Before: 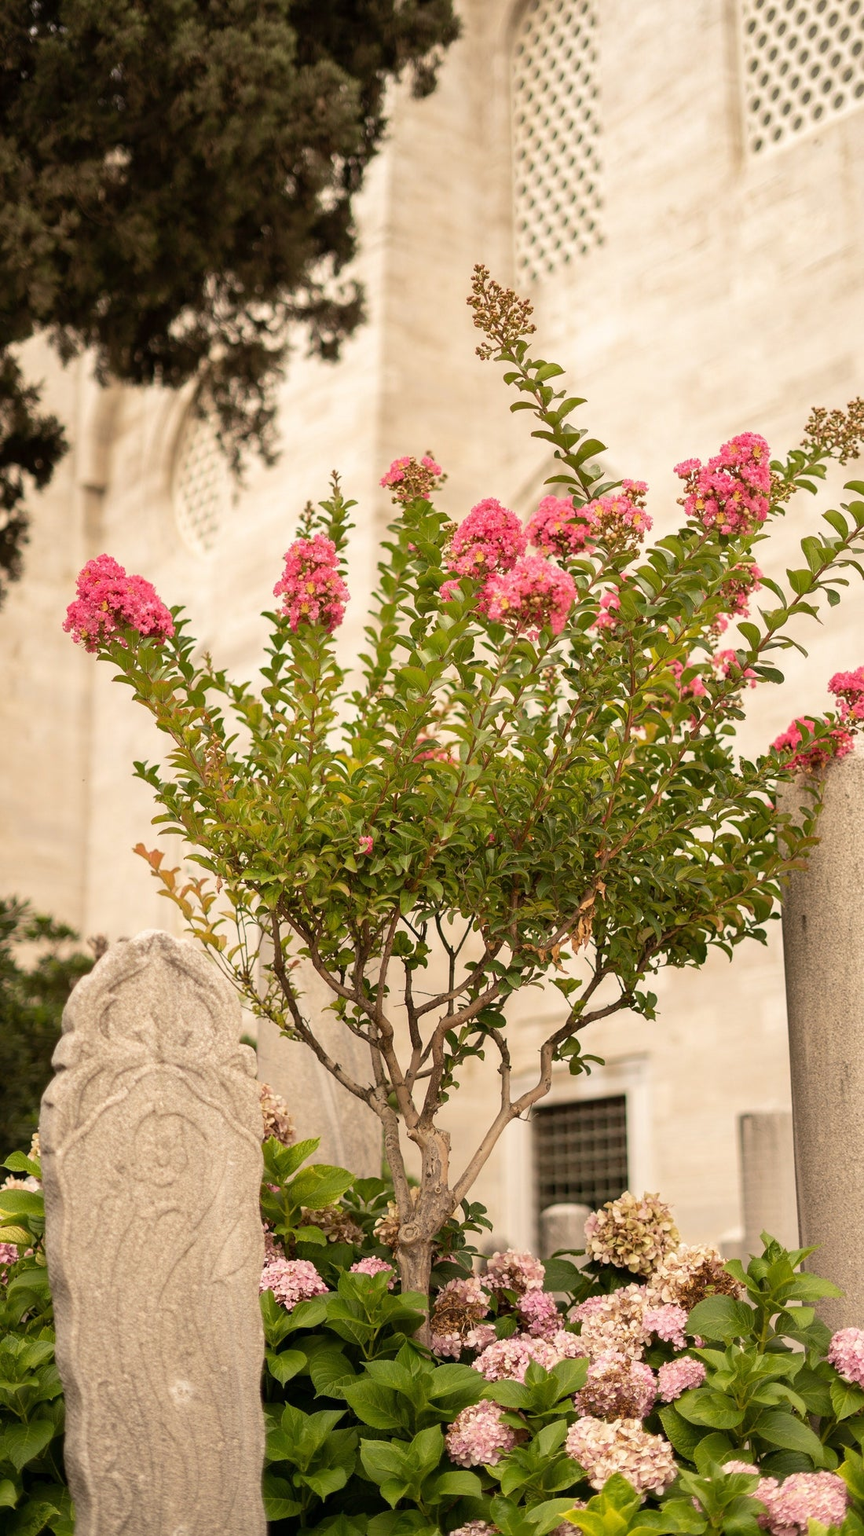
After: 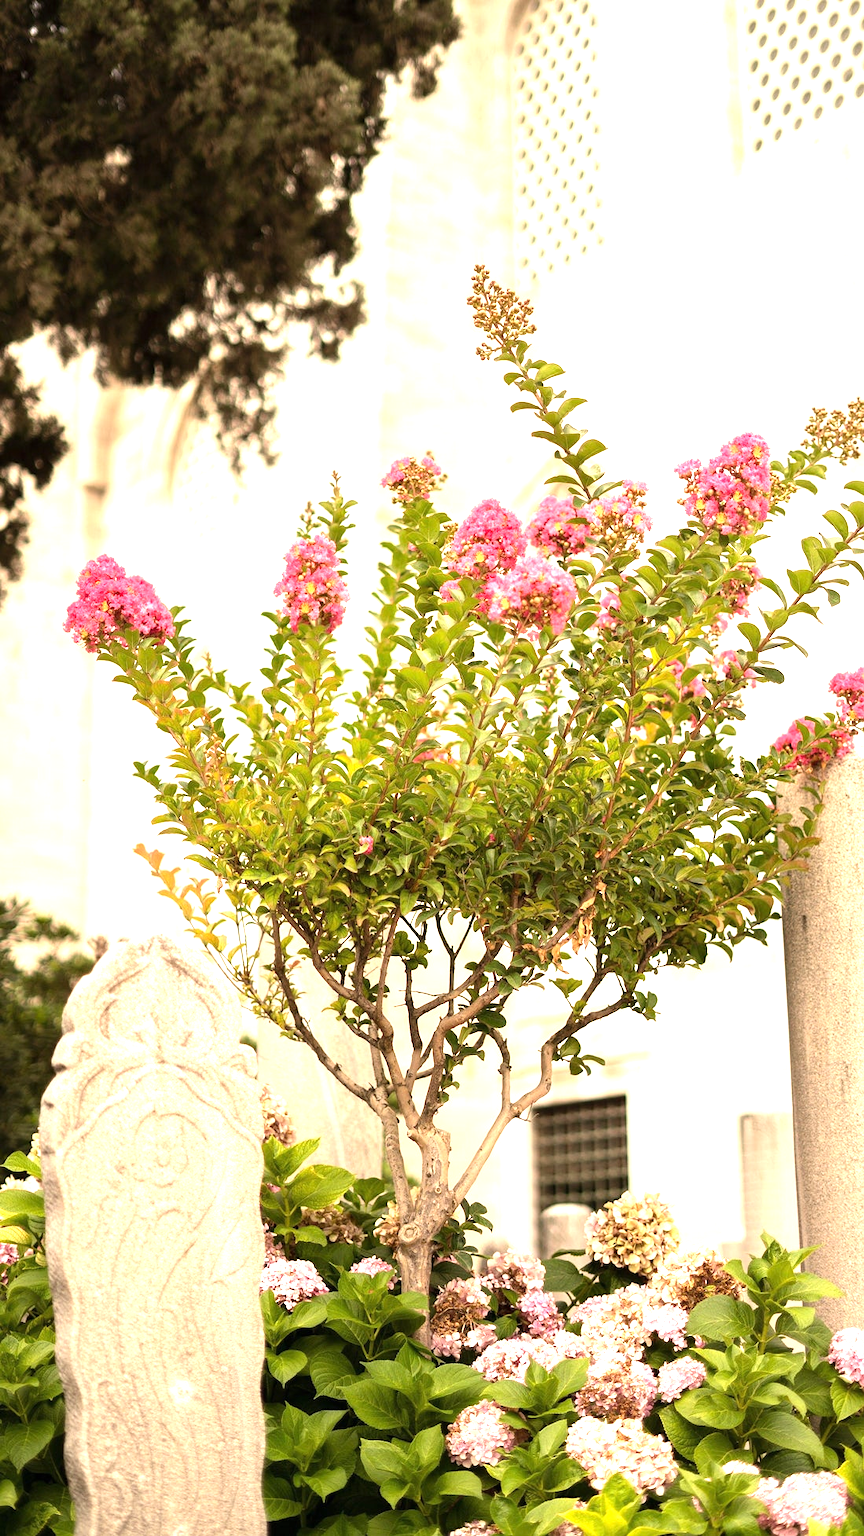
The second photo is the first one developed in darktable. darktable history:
exposure: black level correction 0, exposure 0.889 EV, compensate exposure bias true, compensate highlight preservation false
tone equalizer: -8 EV -0.415 EV, -7 EV -0.358 EV, -6 EV -0.338 EV, -5 EV -0.219 EV, -3 EV 0.204 EV, -2 EV 0.36 EV, -1 EV 0.381 EV, +0 EV 0.443 EV, smoothing diameter 2.16%, edges refinement/feathering 16.54, mask exposure compensation -1.57 EV, filter diffusion 5
